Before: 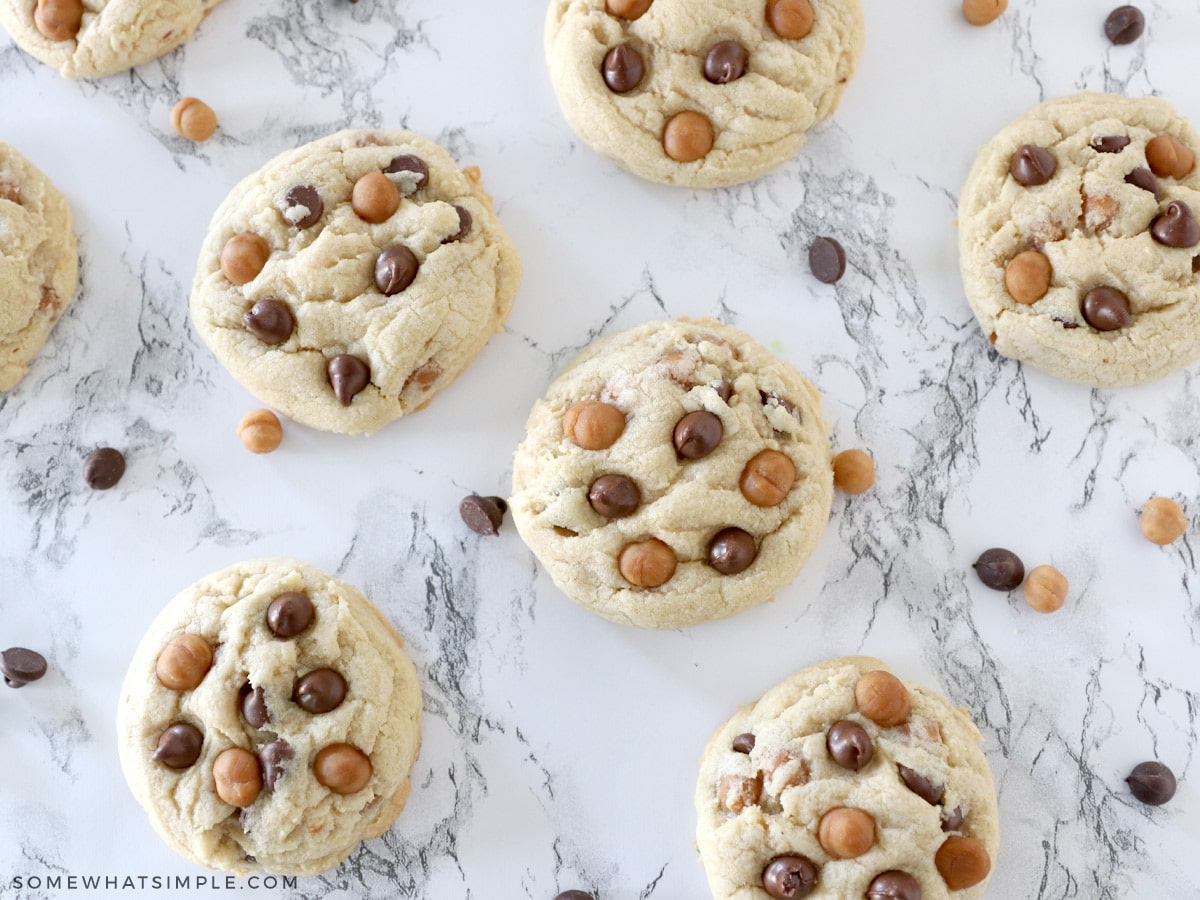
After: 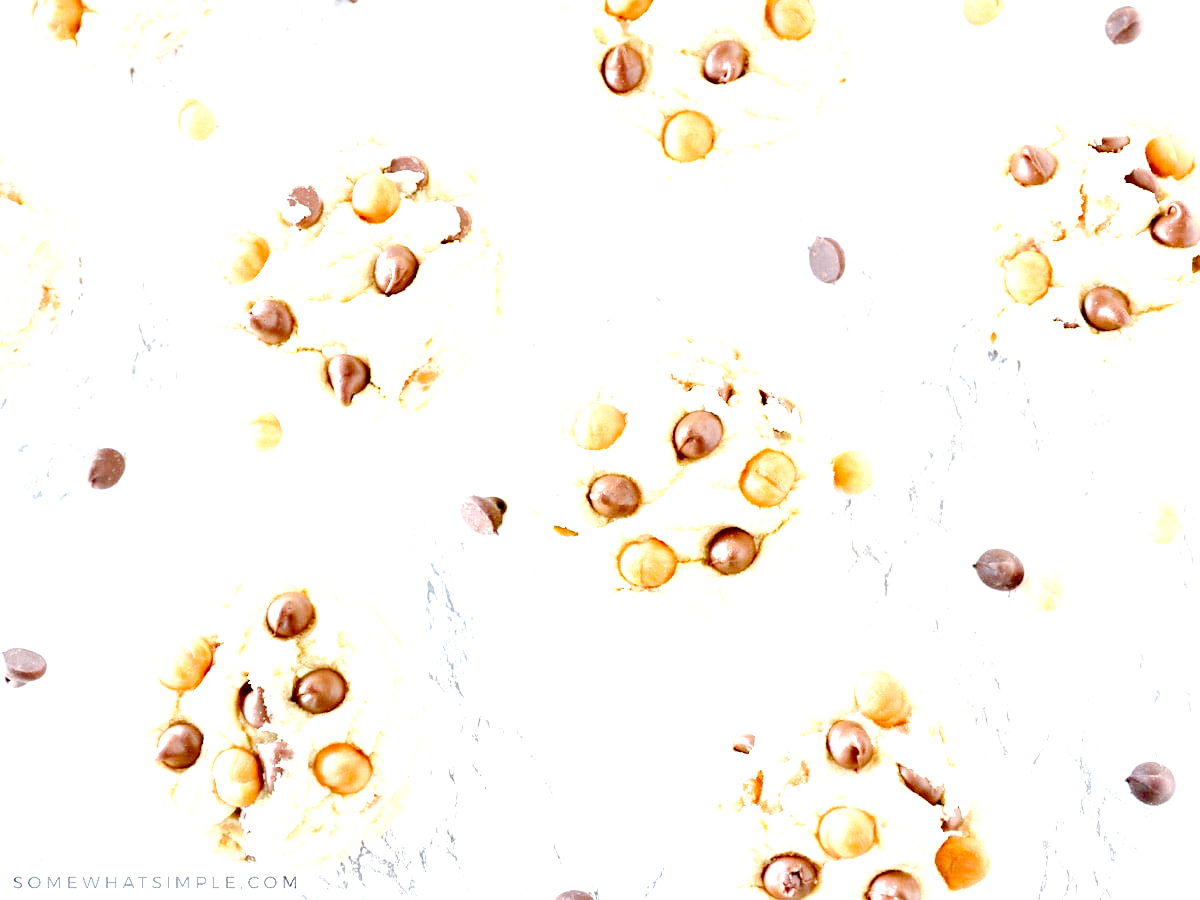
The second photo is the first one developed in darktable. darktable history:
exposure: black level correction 0.001, exposure 2 EV, compensate highlight preservation false
tone curve: curves: ch0 [(0, 0) (0.003, 0) (0.011, 0.001) (0.025, 0.003) (0.044, 0.005) (0.069, 0.012) (0.1, 0.023) (0.136, 0.039) (0.177, 0.088) (0.224, 0.15) (0.277, 0.239) (0.335, 0.334) (0.399, 0.43) (0.468, 0.526) (0.543, 0.621) (0.623, 0.711) (0.709, 0.791) (0.801, 0.87) (0.898, 0.949) (1, 1)], preserve colors none
